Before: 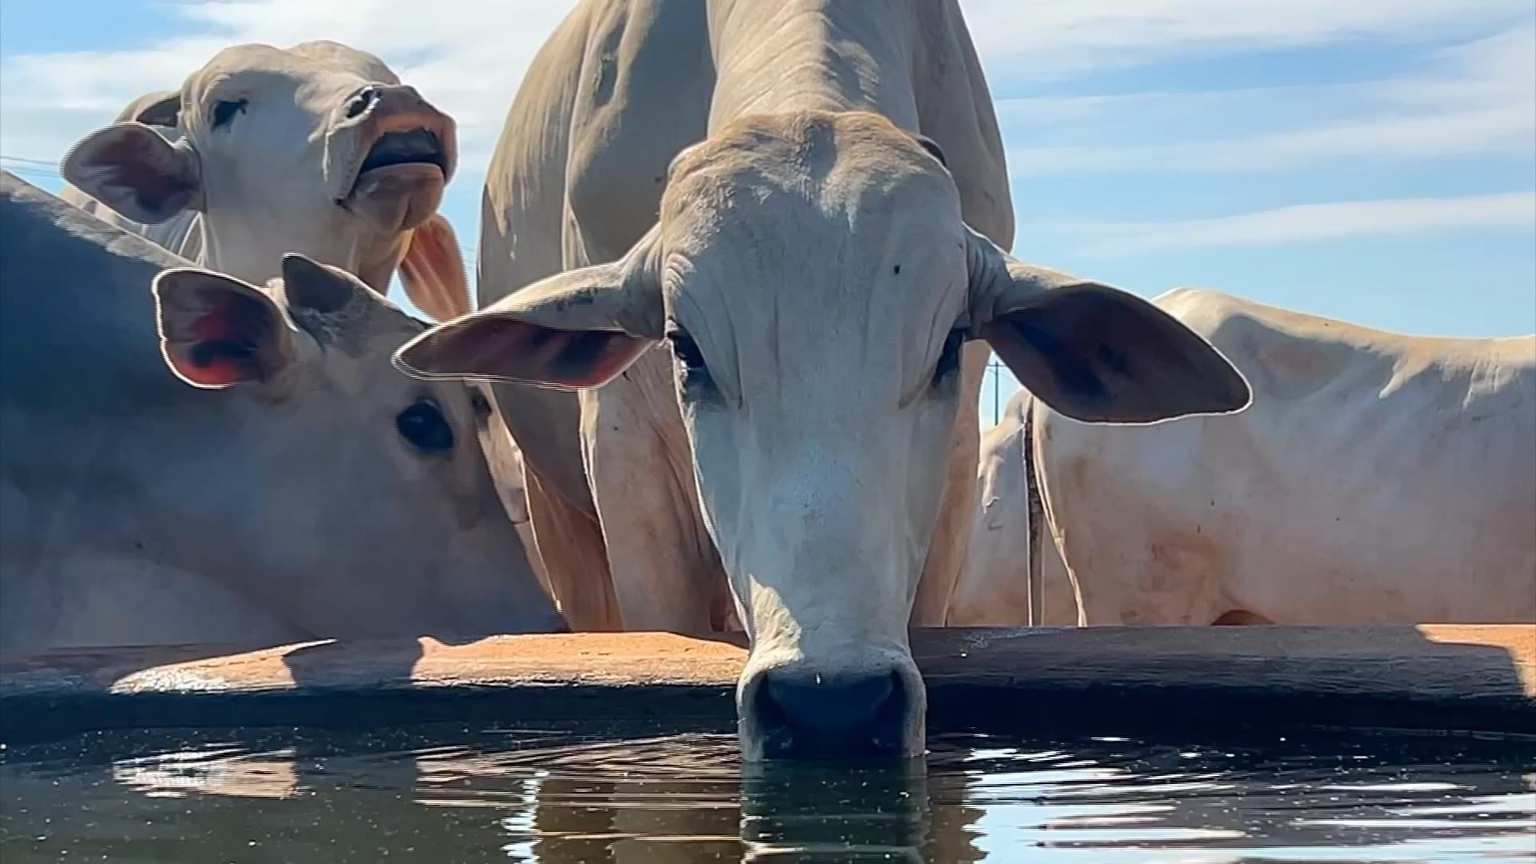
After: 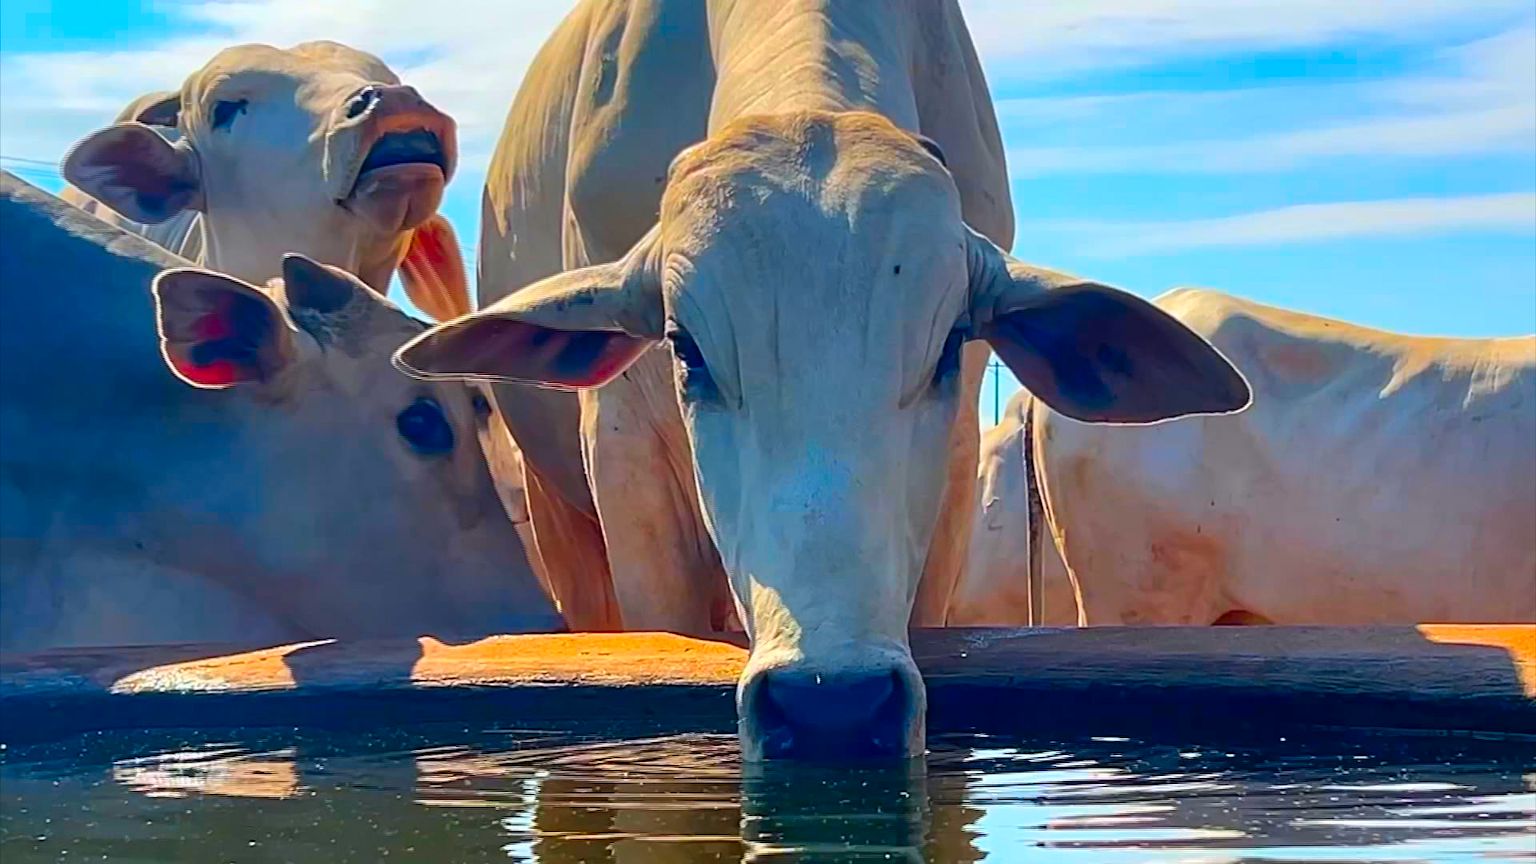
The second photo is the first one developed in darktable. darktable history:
color correction: highlights b* 0.062, saturation 2.13
local contrast: mode bilateral grid, contrast 16, coarseness 36, detail 105%, midtone range 0.2
